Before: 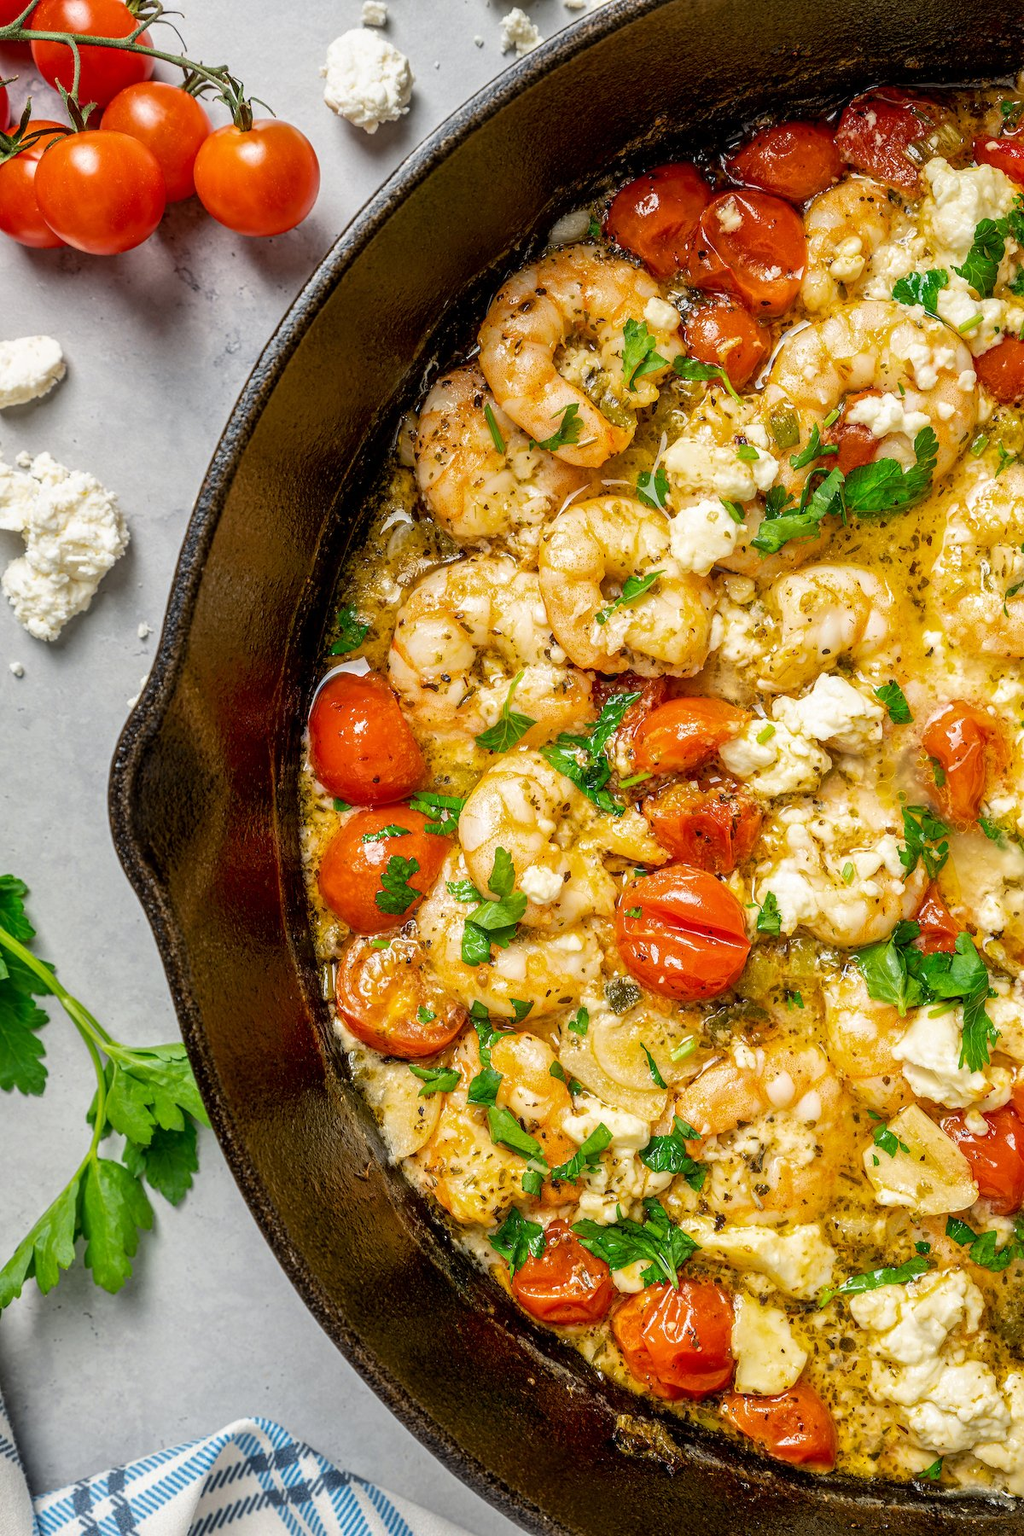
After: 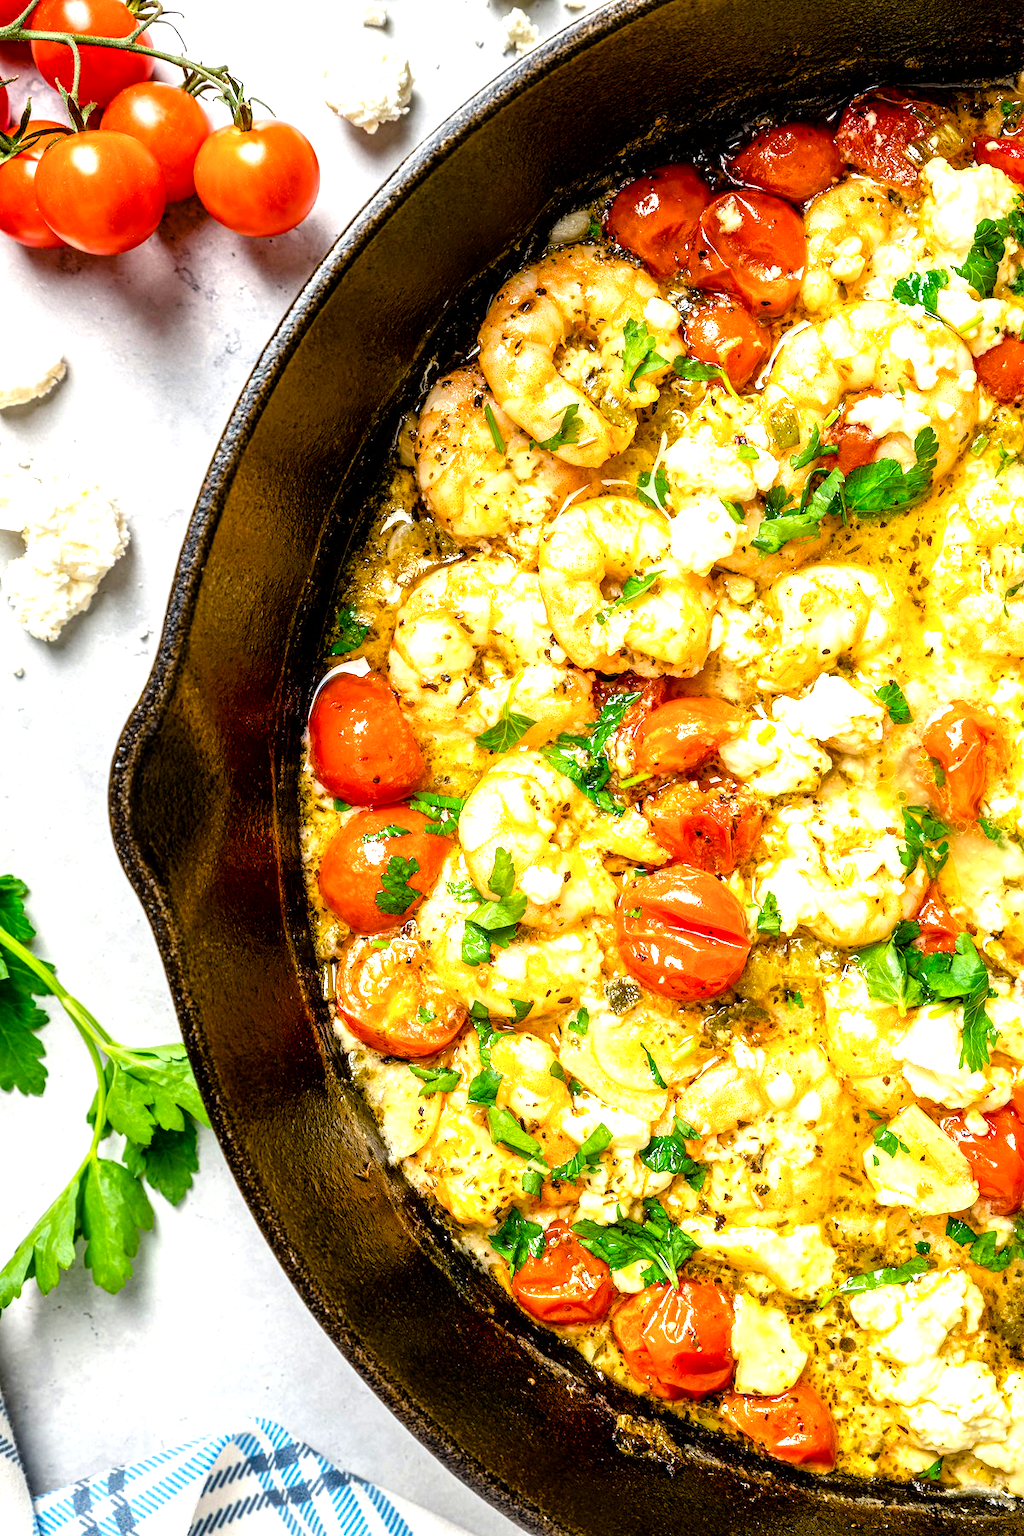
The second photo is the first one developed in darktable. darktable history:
color balance rgb: perceptual saturation grading › global saturation 20%, perceptual saturation grading › highlights -25.431%, perceptual saturation grading › shadows 49.386%, global vibrance 20%
tone equalizer: -8 EV -1.04 EV, -7 EV -1.01 EV, -6 EV -0.839 EV, -5 EV -0.564 EV, -3 EV 0.581 EV, -2 EV 0.875 EV, -1 EV 1.01 EV, +0 EV 1.08 EV
